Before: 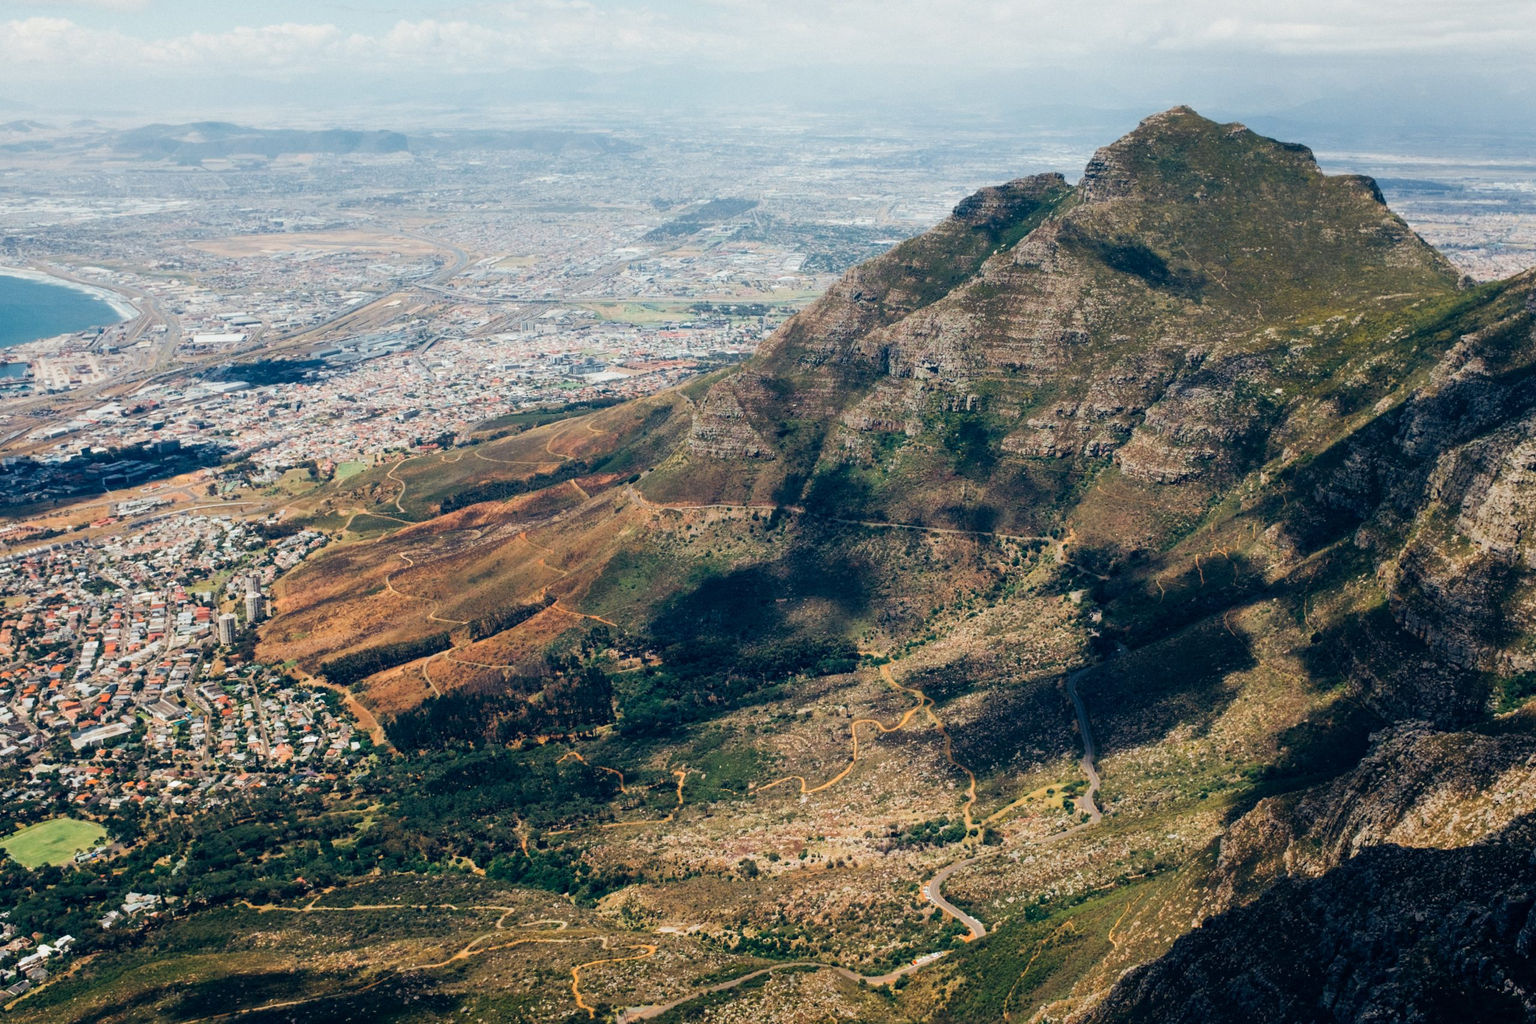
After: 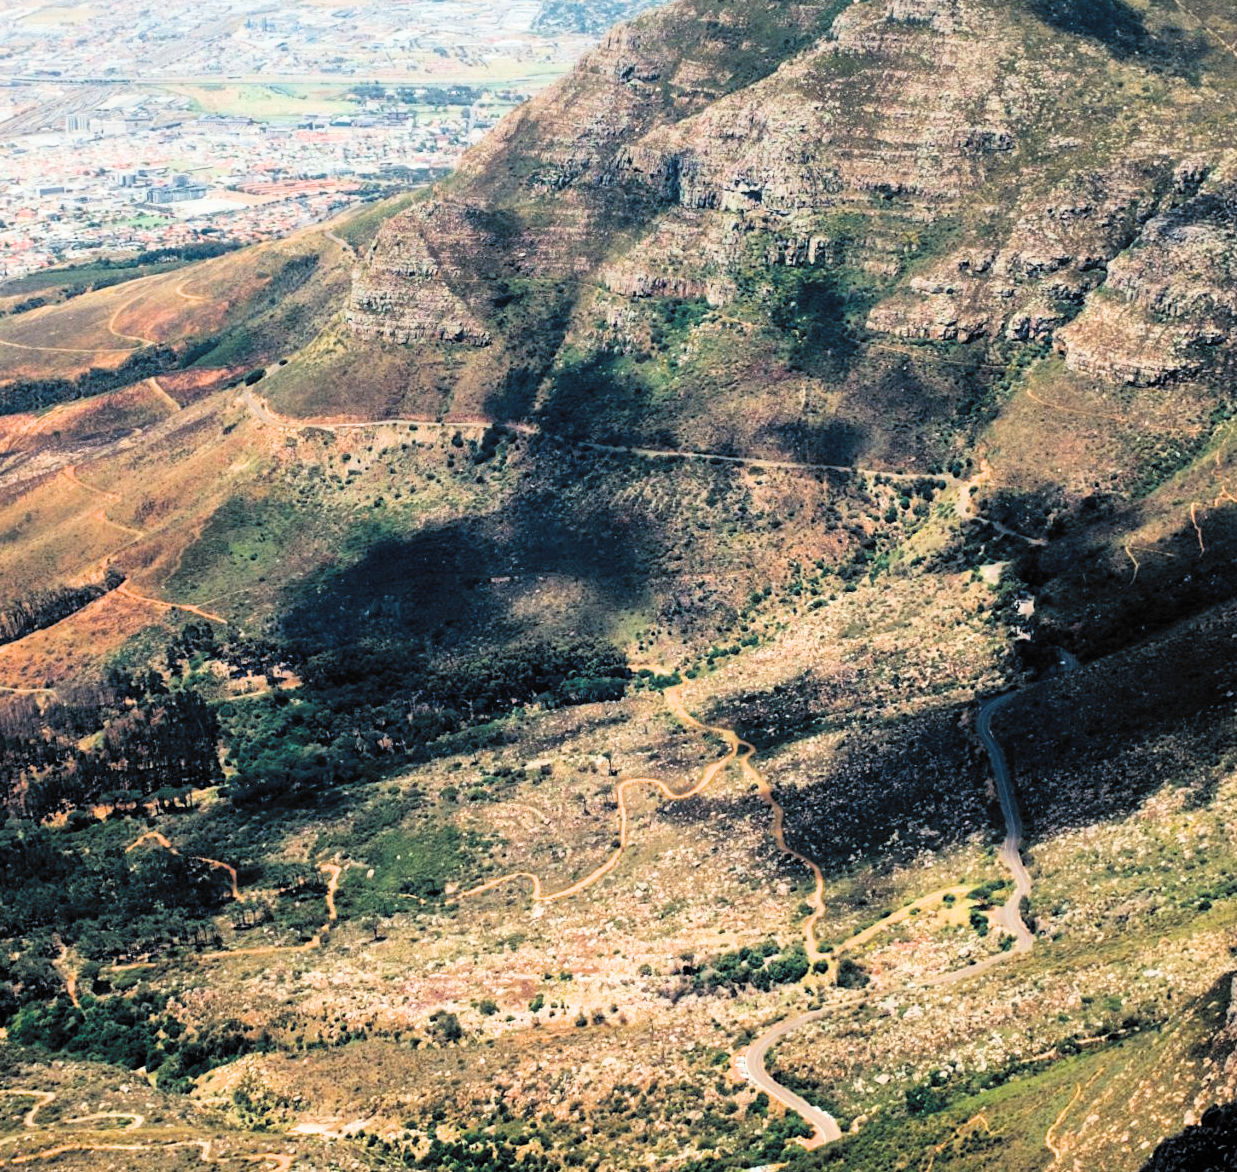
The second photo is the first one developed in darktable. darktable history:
crop: left 31.329%, top 24.7%, right 20.32%, bottom 6.61%
filmic rgb: black relative exposure -5.13 EV, white relative exposure 3.54 EV, hardness 3.17, contrast 1.2, highlights saturation mix -49.93%, color science v6 (2022), iterations of high-quality reconstruction 0
exposure: black level correction 0, exposure 1 EV, compensate highlight preservation false
